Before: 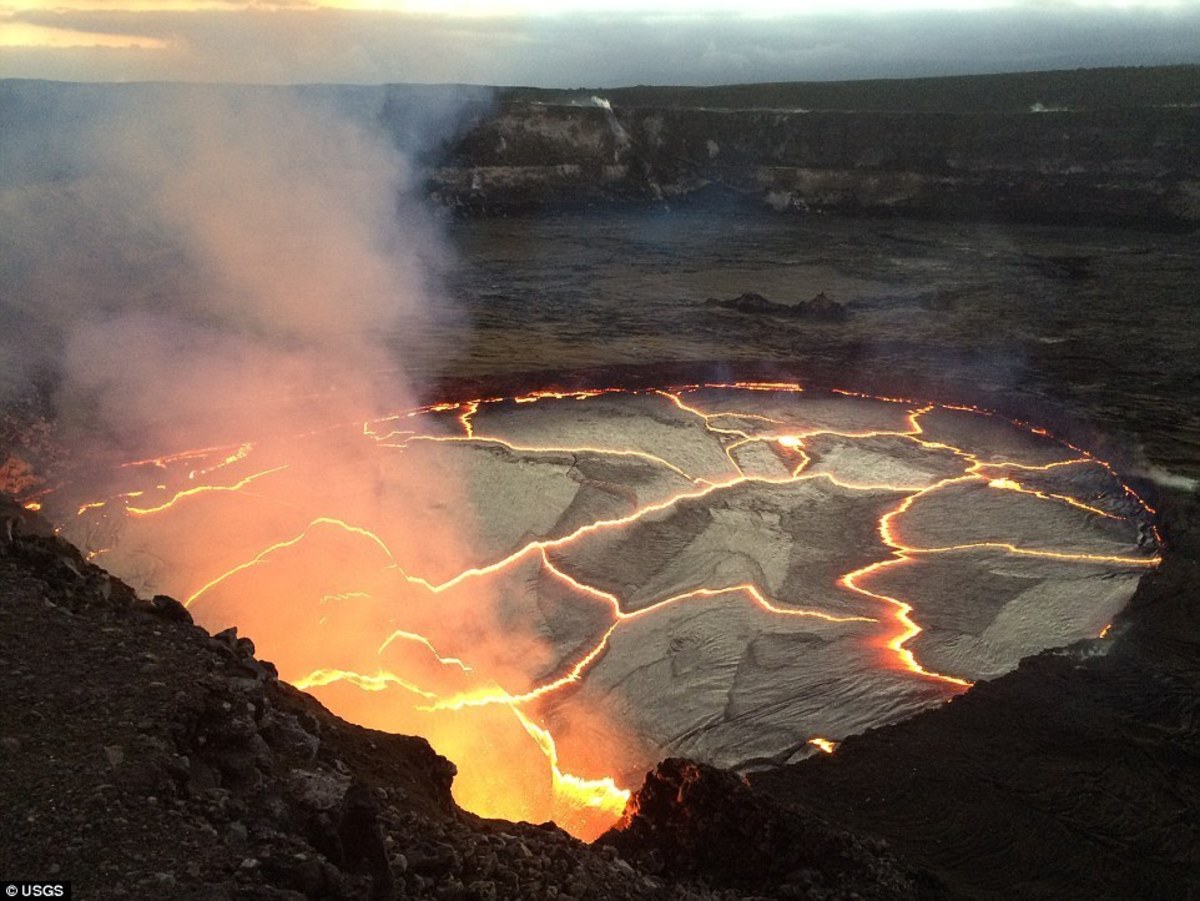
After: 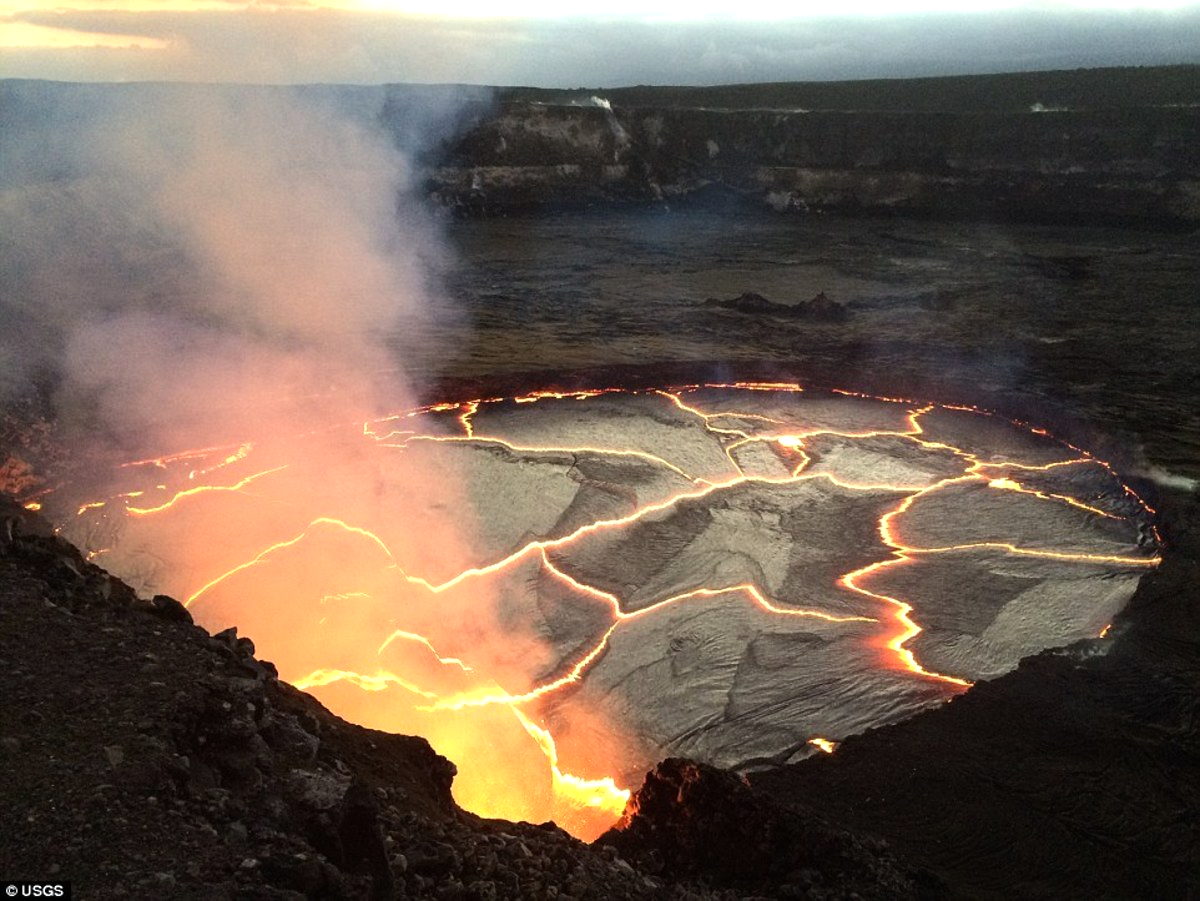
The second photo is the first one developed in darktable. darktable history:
tone equalizer: -8 EV -0.411 EV, -7 EV -0.361 EV, -6 EV -0.307 EV, -5 EV -0.189 EV, -3 EV 0.226 EV, -2 EV 0.323 EV, -1 EV 0.37 EV, +0 EV 0.396 EV, edges refinement/feathering 500, mask exposure compensation -1.57 EV, preserve details no
